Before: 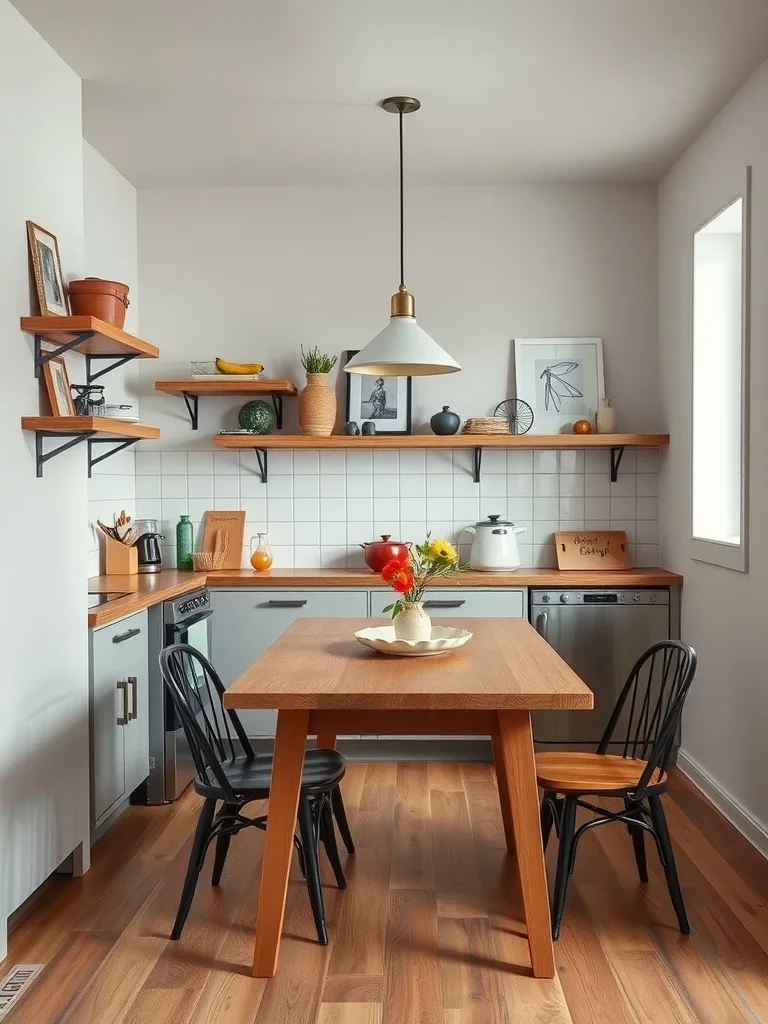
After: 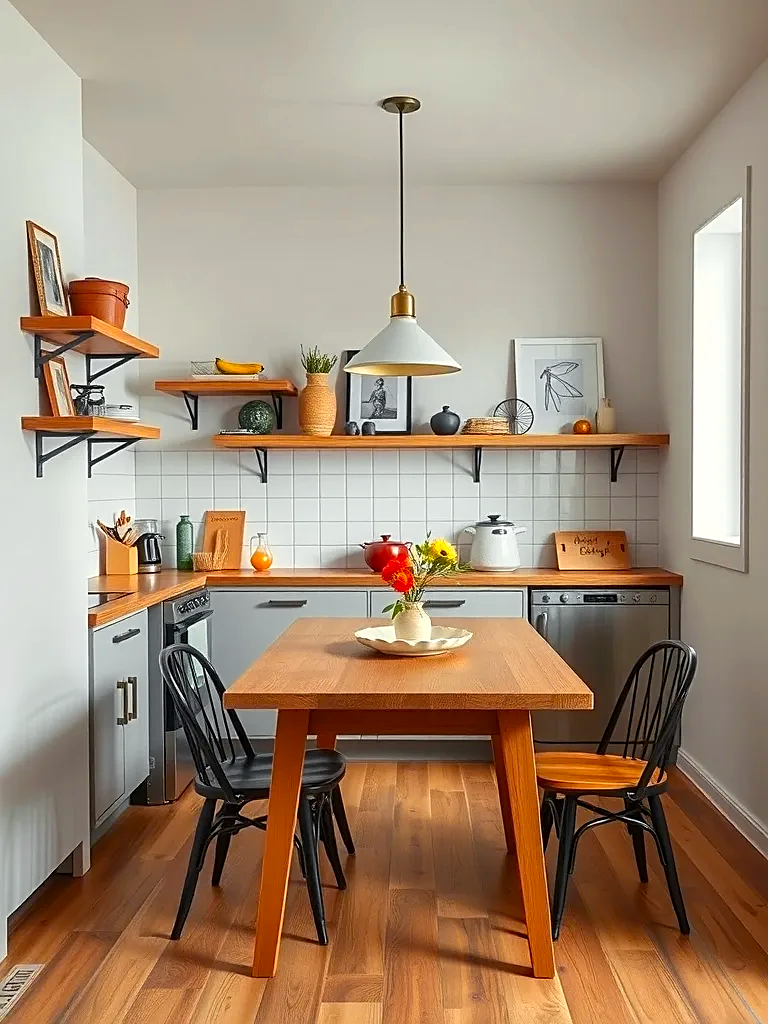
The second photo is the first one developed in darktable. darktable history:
contrast equalizer: y [[0.5 ×6], [0.5 ×6], [0.975, 0.964, 0.925, 0.865, 0.793, 0.721], [0 ×6], [0 ×6]]
color zones: curves: ch0 [(0, 0.511) (0.143, 0.531) (0.286, 0.56) (0.429, 0.5) (0.571, 0.5) (0.714, 0.5) (0.857, 0.5) (1, 0.5)]; ch1 [(0, 0.525) (0.143, 0.705) (0.286, 0.715) (0.429, 0.35) (0.571, 0.35) (0.714, 0.35) (0.857, 0.4) (1, 0.4)]; ch2 [(0, 0.572) (0.143, 0.512) (0.286, 0.473) (0.429, 0.45) (0.571, 0.5) (0.714, 0.5) (0.857, 0.518) (1, 0.518)]
sharpen: on, module defaults
